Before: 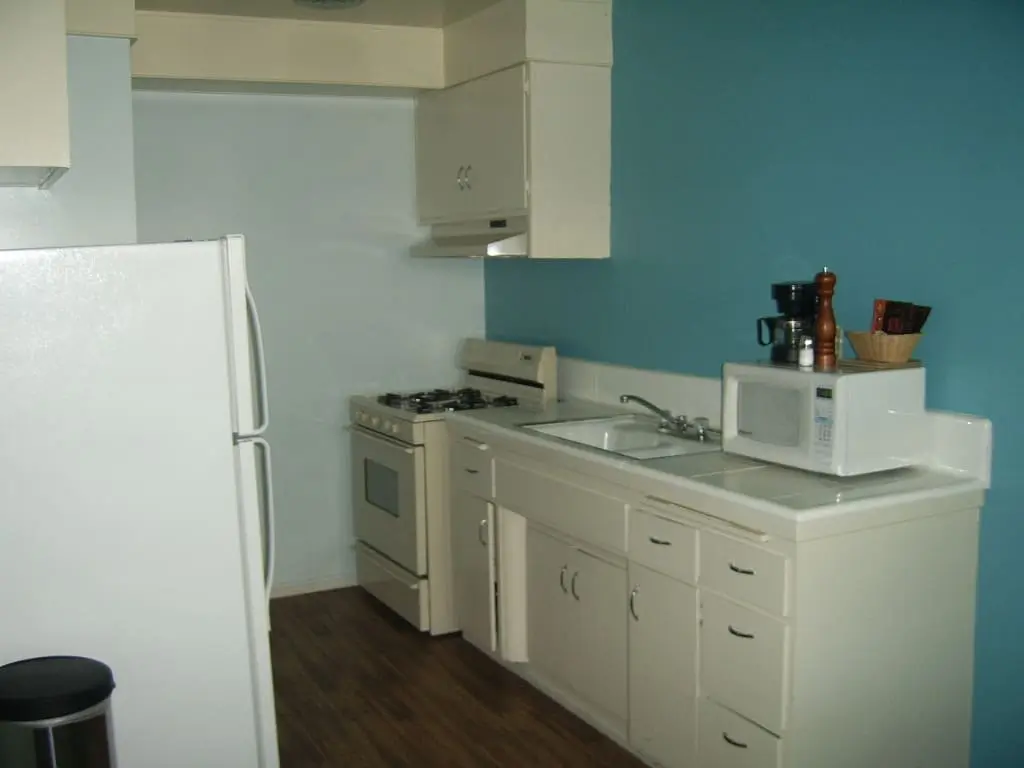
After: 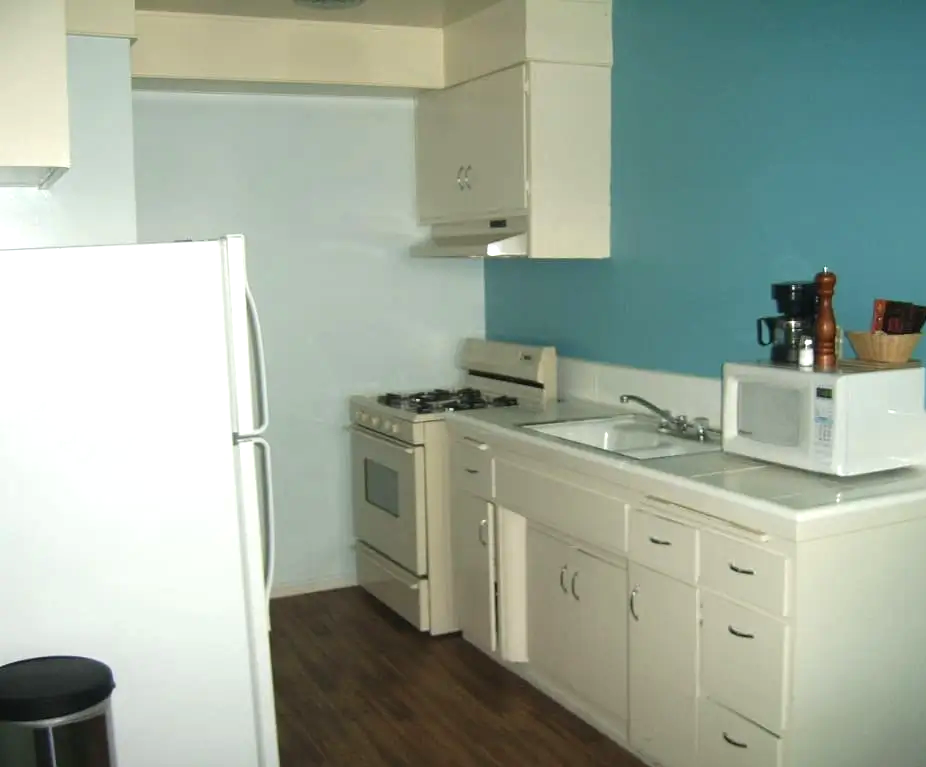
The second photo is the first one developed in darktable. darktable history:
crop: right 9.509%, bottom 0.031%
exposure: black level correction 0, exposure 0.7 EV, compensate exposure bias true, compensate highlight preservation false
